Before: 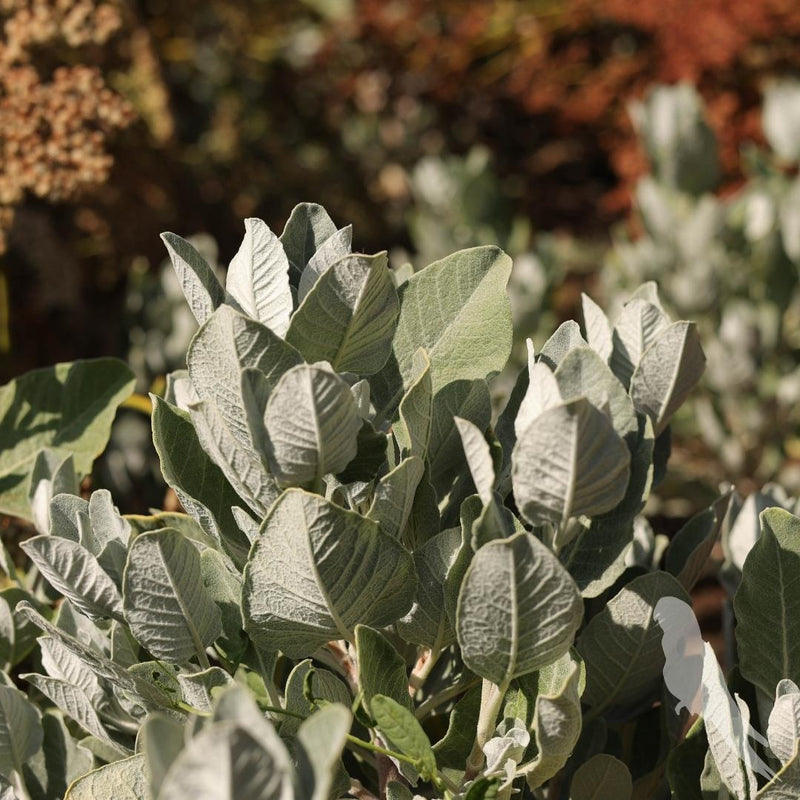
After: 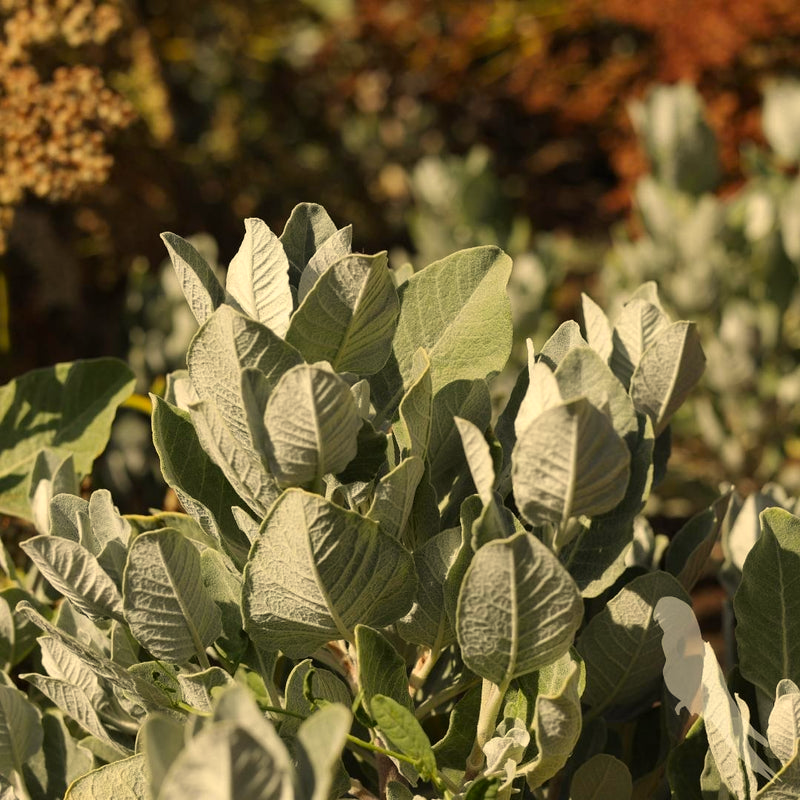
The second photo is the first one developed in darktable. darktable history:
color correction: highlights a* 2.42, highlights b* 23.49
